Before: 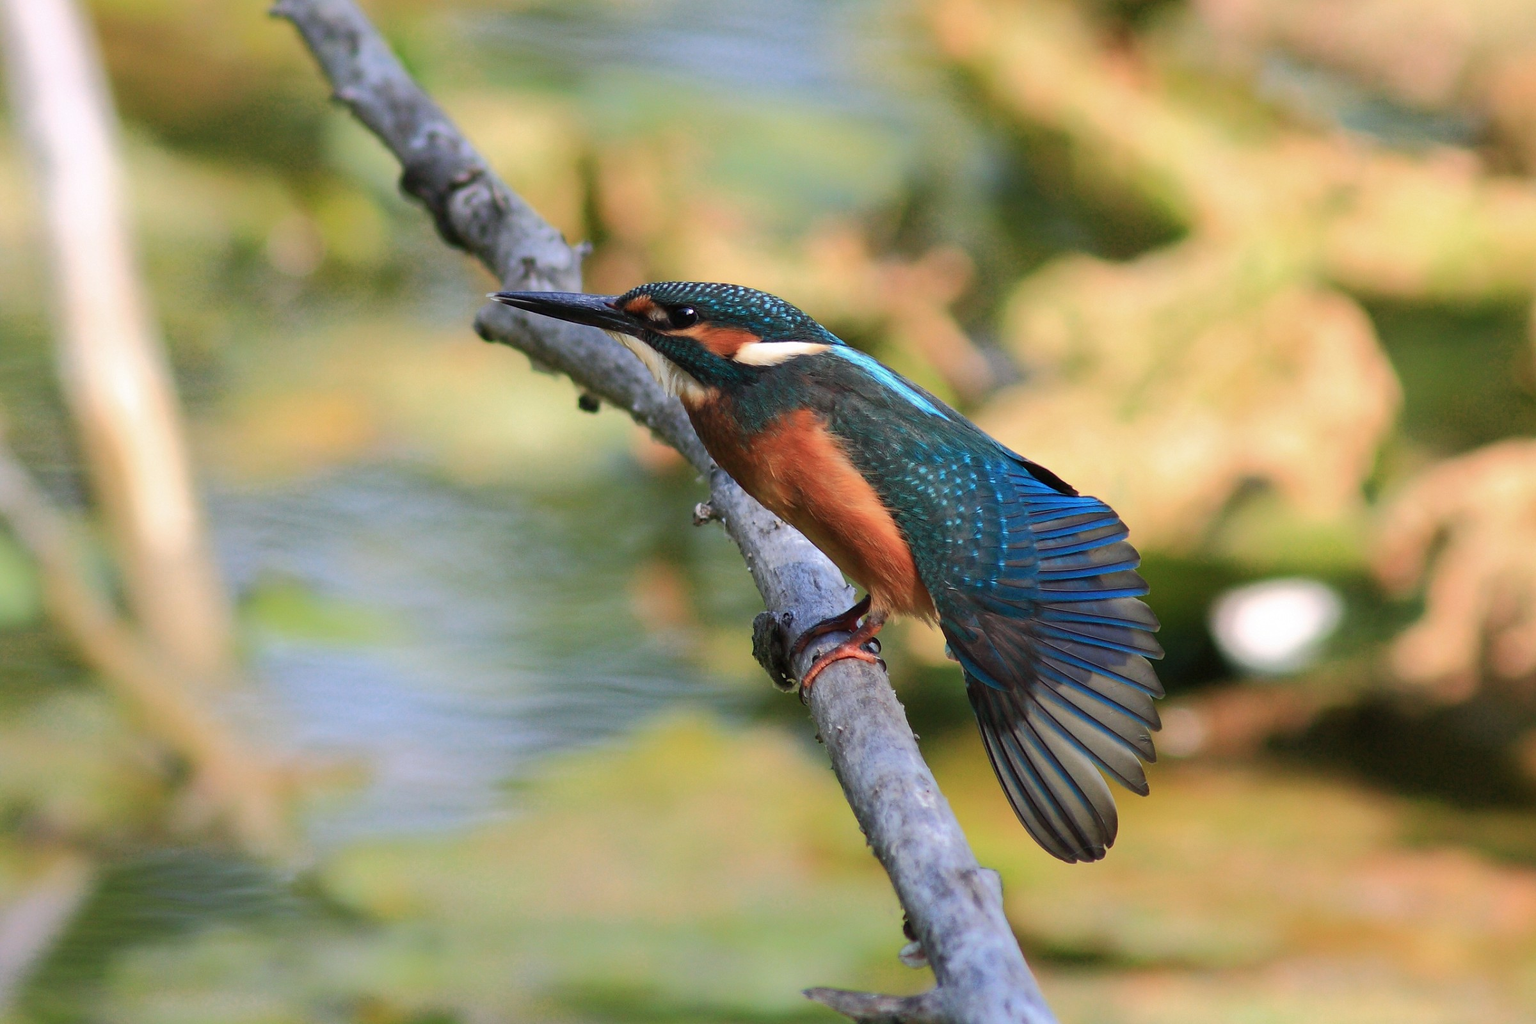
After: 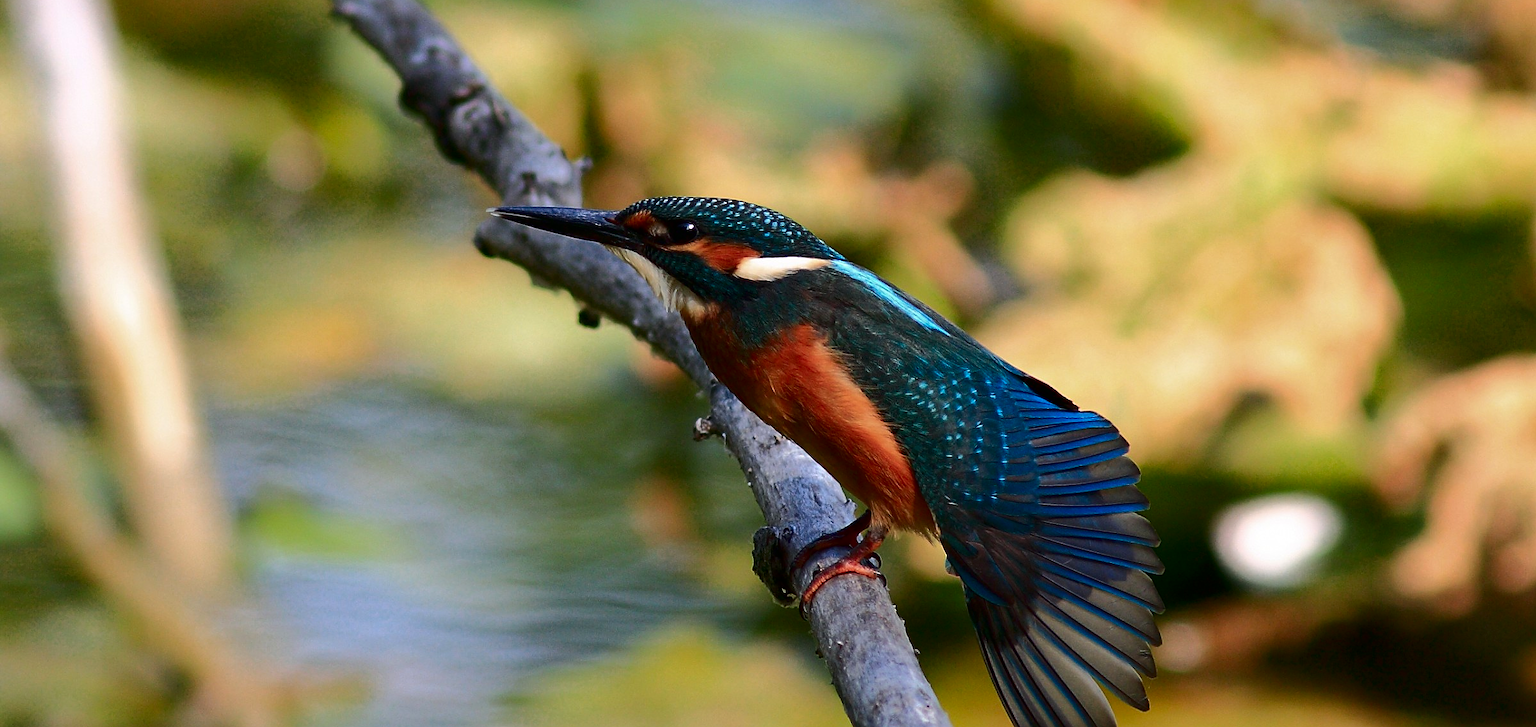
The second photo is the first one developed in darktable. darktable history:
contrast brightness saturation: contrast 0.133, brightness -0.232, saturation 0.142
sharpen: on, module defaults
crop and rotate: top 8.335%, bottom 20.62%
